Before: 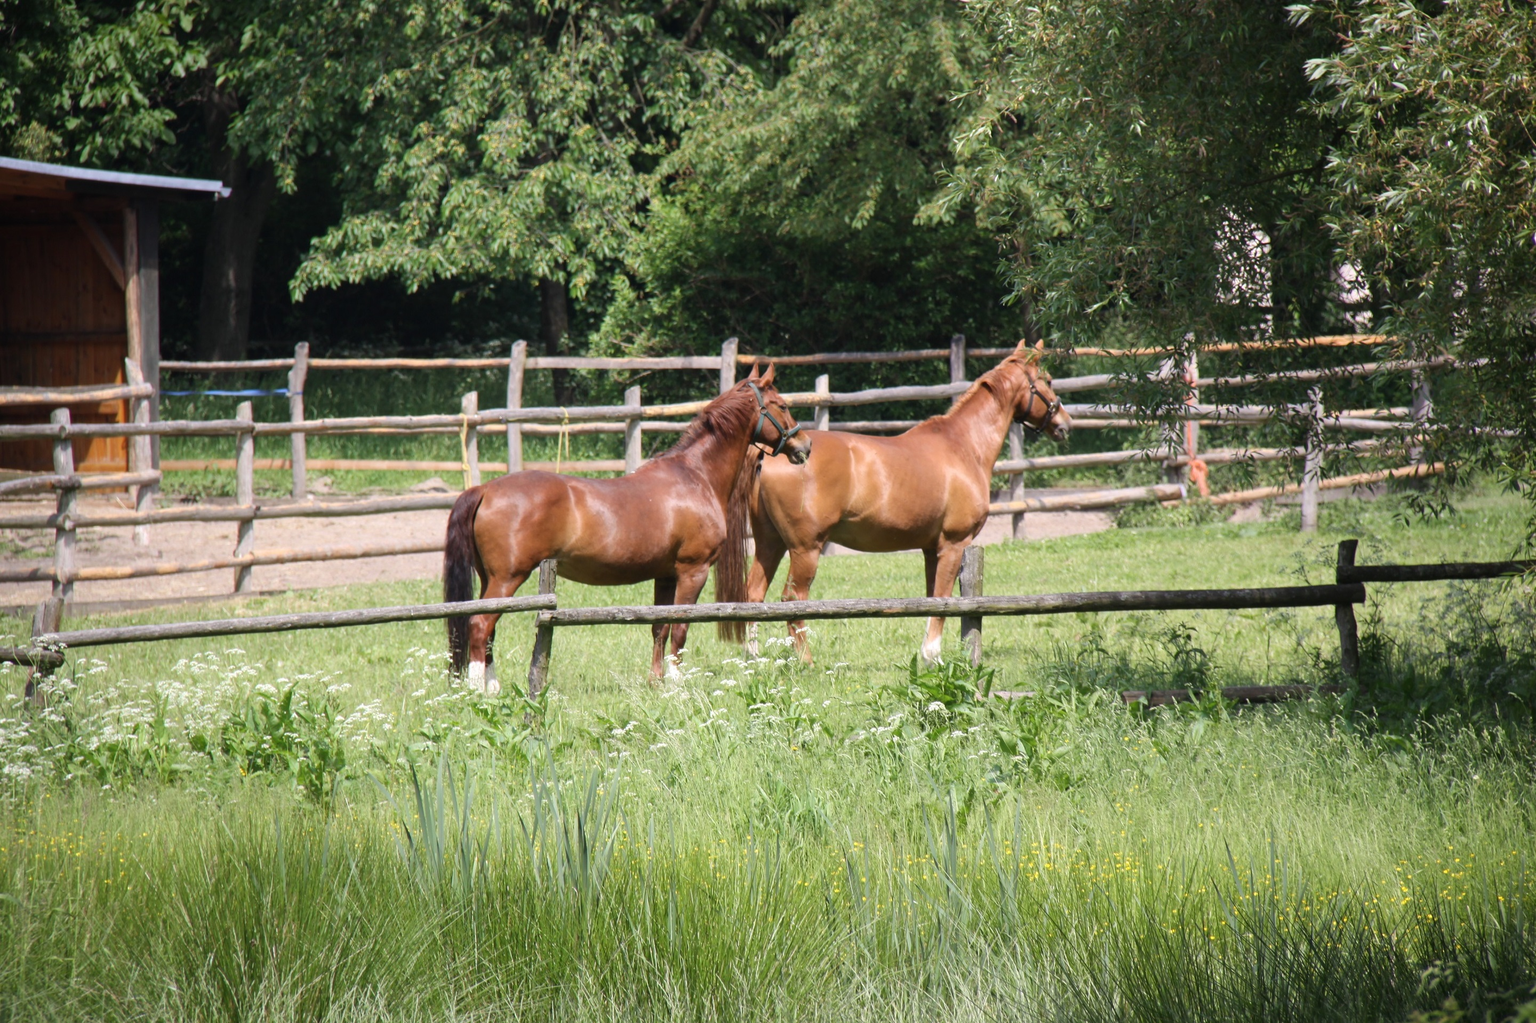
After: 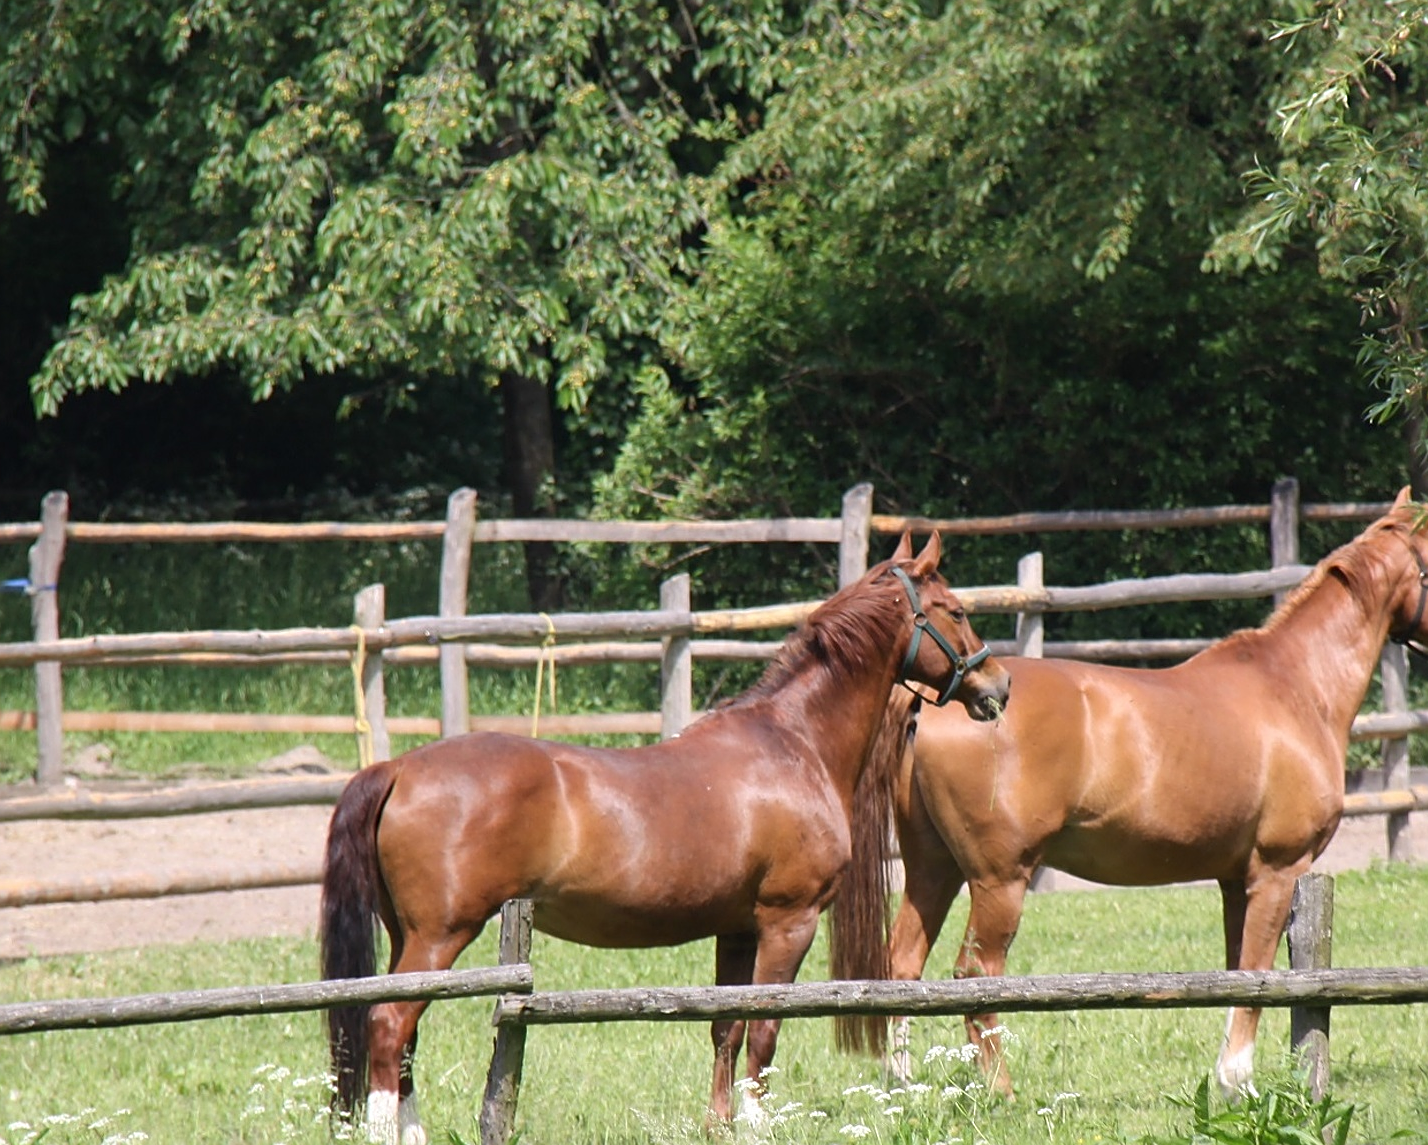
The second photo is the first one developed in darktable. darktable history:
crop: left 17.769%, top 7.853%, right 32.632%, bottom 32.458%
sharpen: on, module defaults
